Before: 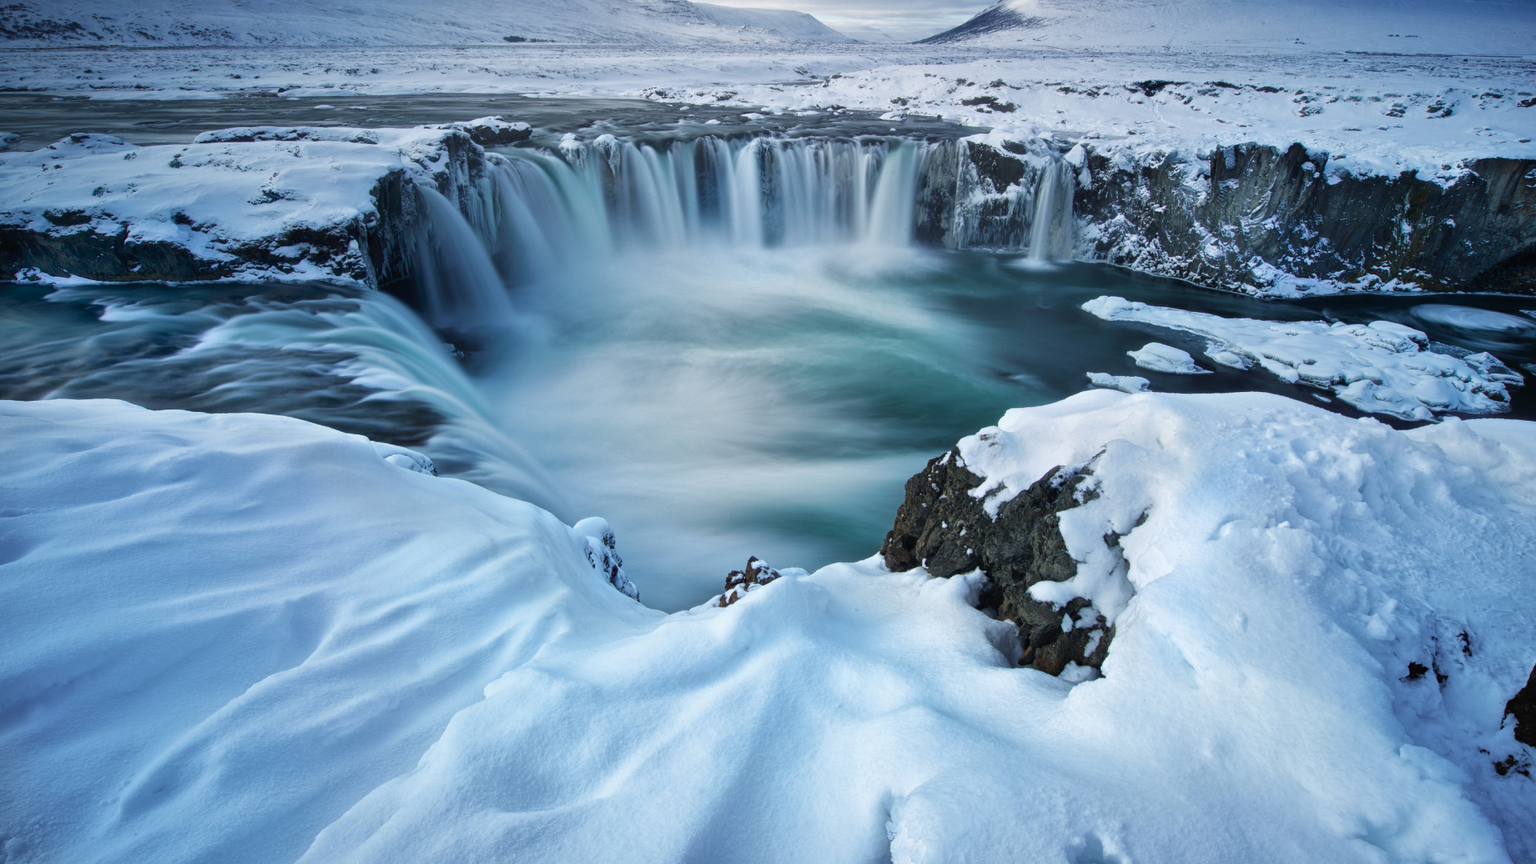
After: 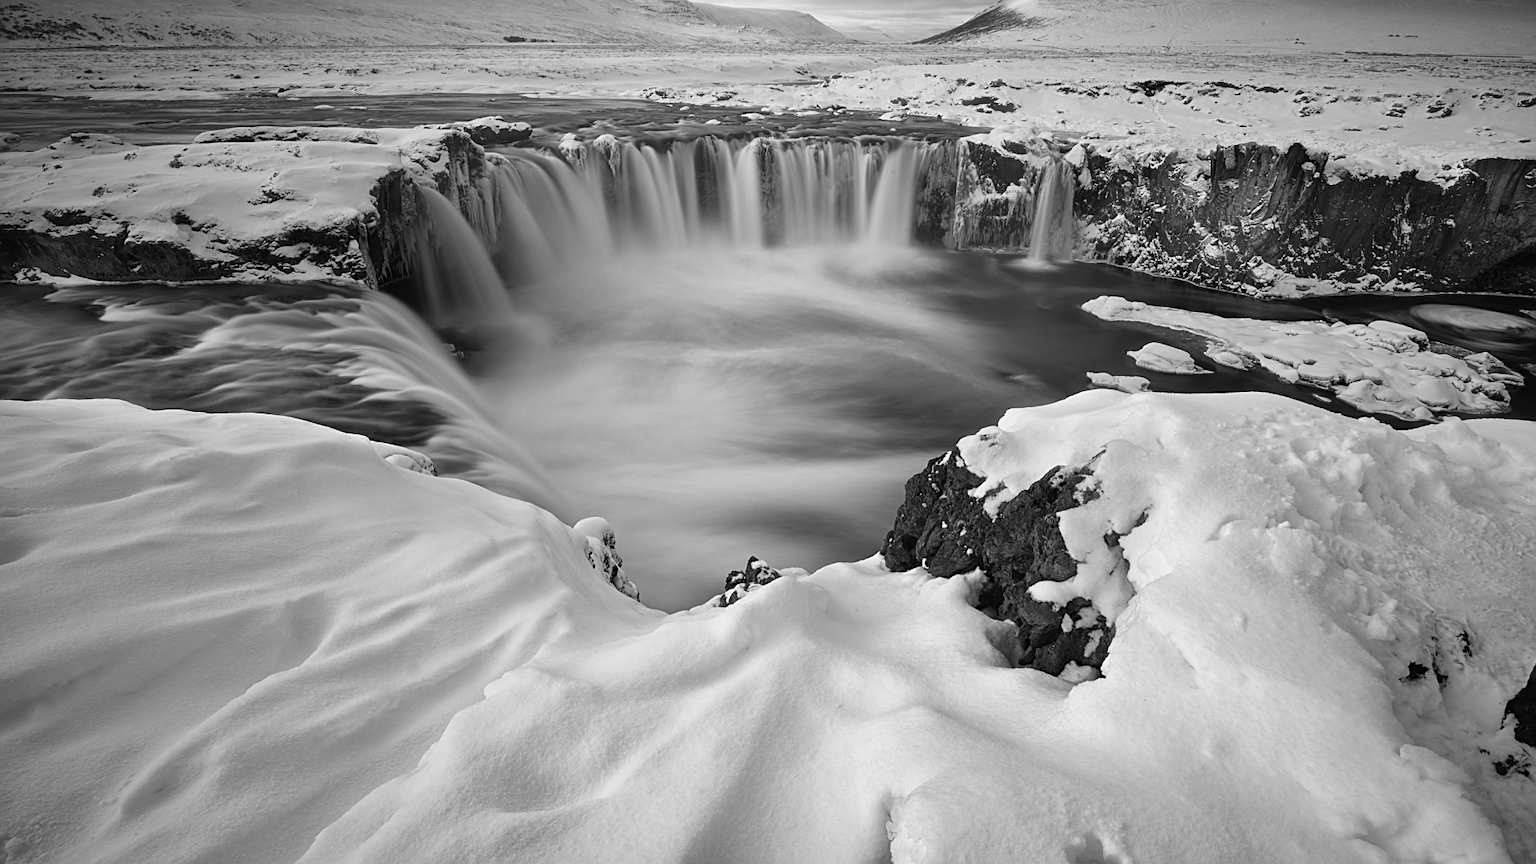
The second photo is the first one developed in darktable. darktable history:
monochrome: a -4.13, b 5.16, size 1
sharpen: on, module defaults
